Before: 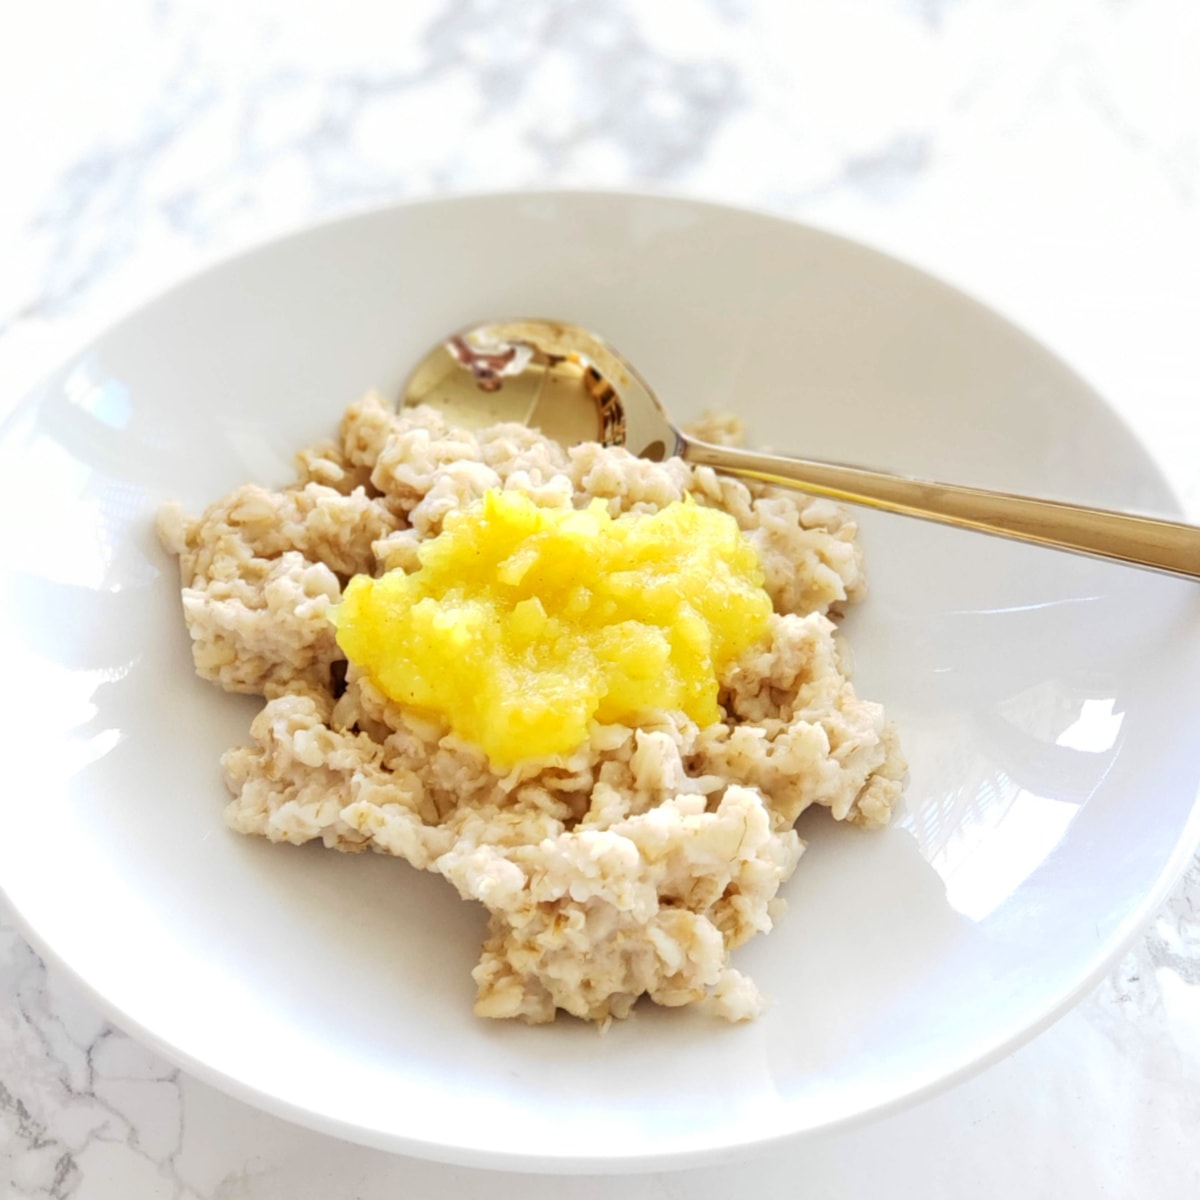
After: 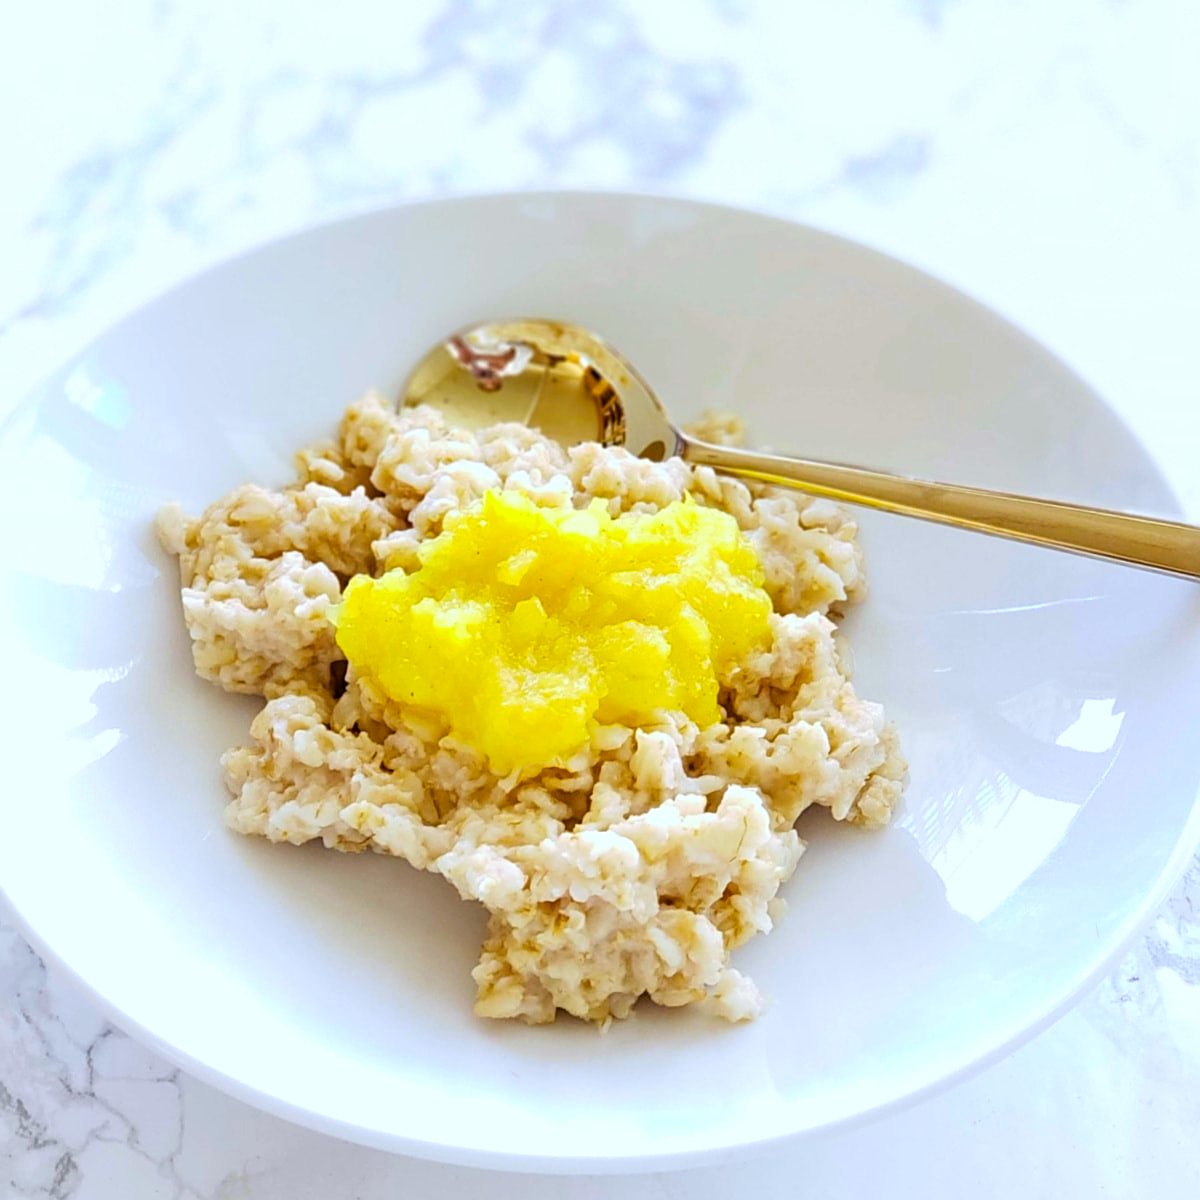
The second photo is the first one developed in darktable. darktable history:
white balance: red 0.954, blue 1.079
color balance rgb: linear chroma grading › global chroma 9.31%, global vibrance 41.49%
sharpen: on, module defaults
